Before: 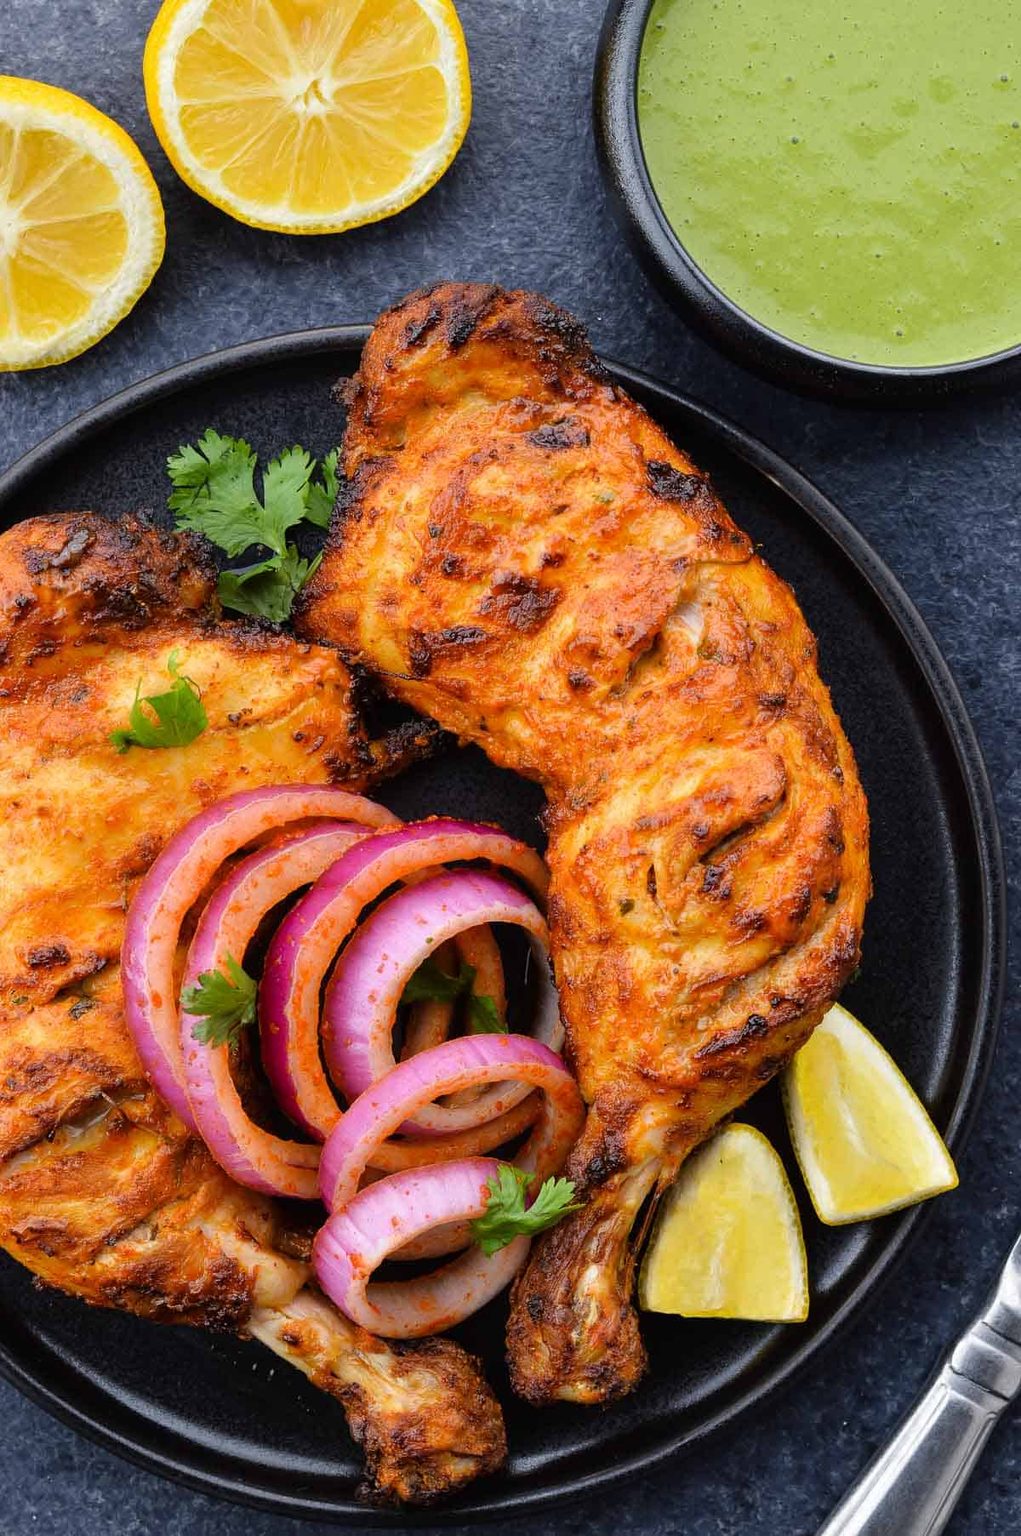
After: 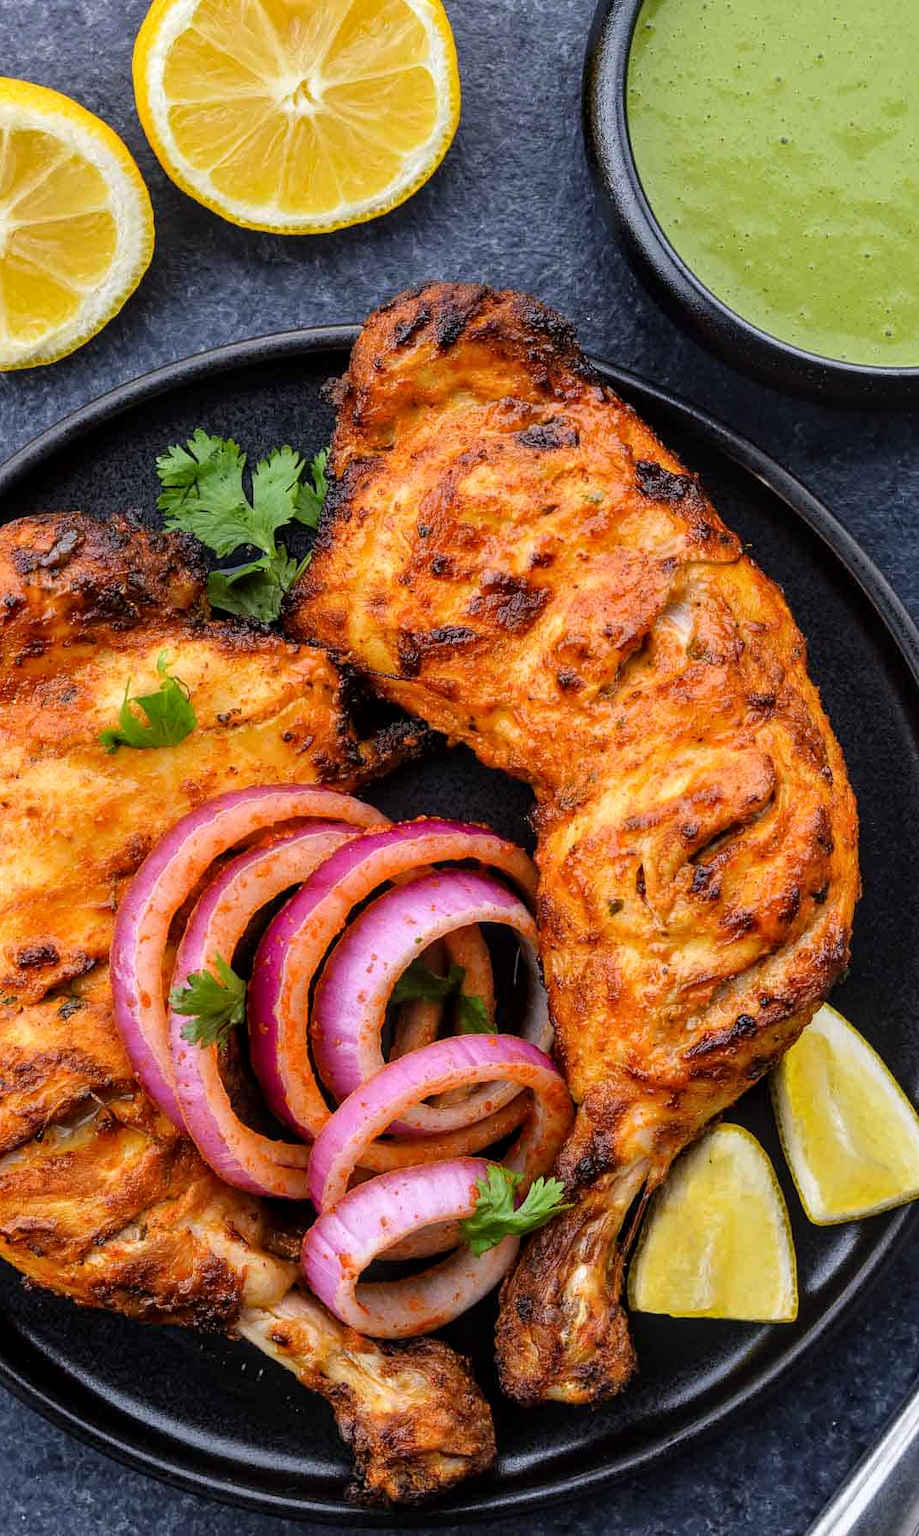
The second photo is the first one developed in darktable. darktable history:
local contrast: on, module defaults
crop and rotate: left 1.088%, right 8.807%
white balance: red 1.004, blue 1.024
vibrance: vibrance 0%
